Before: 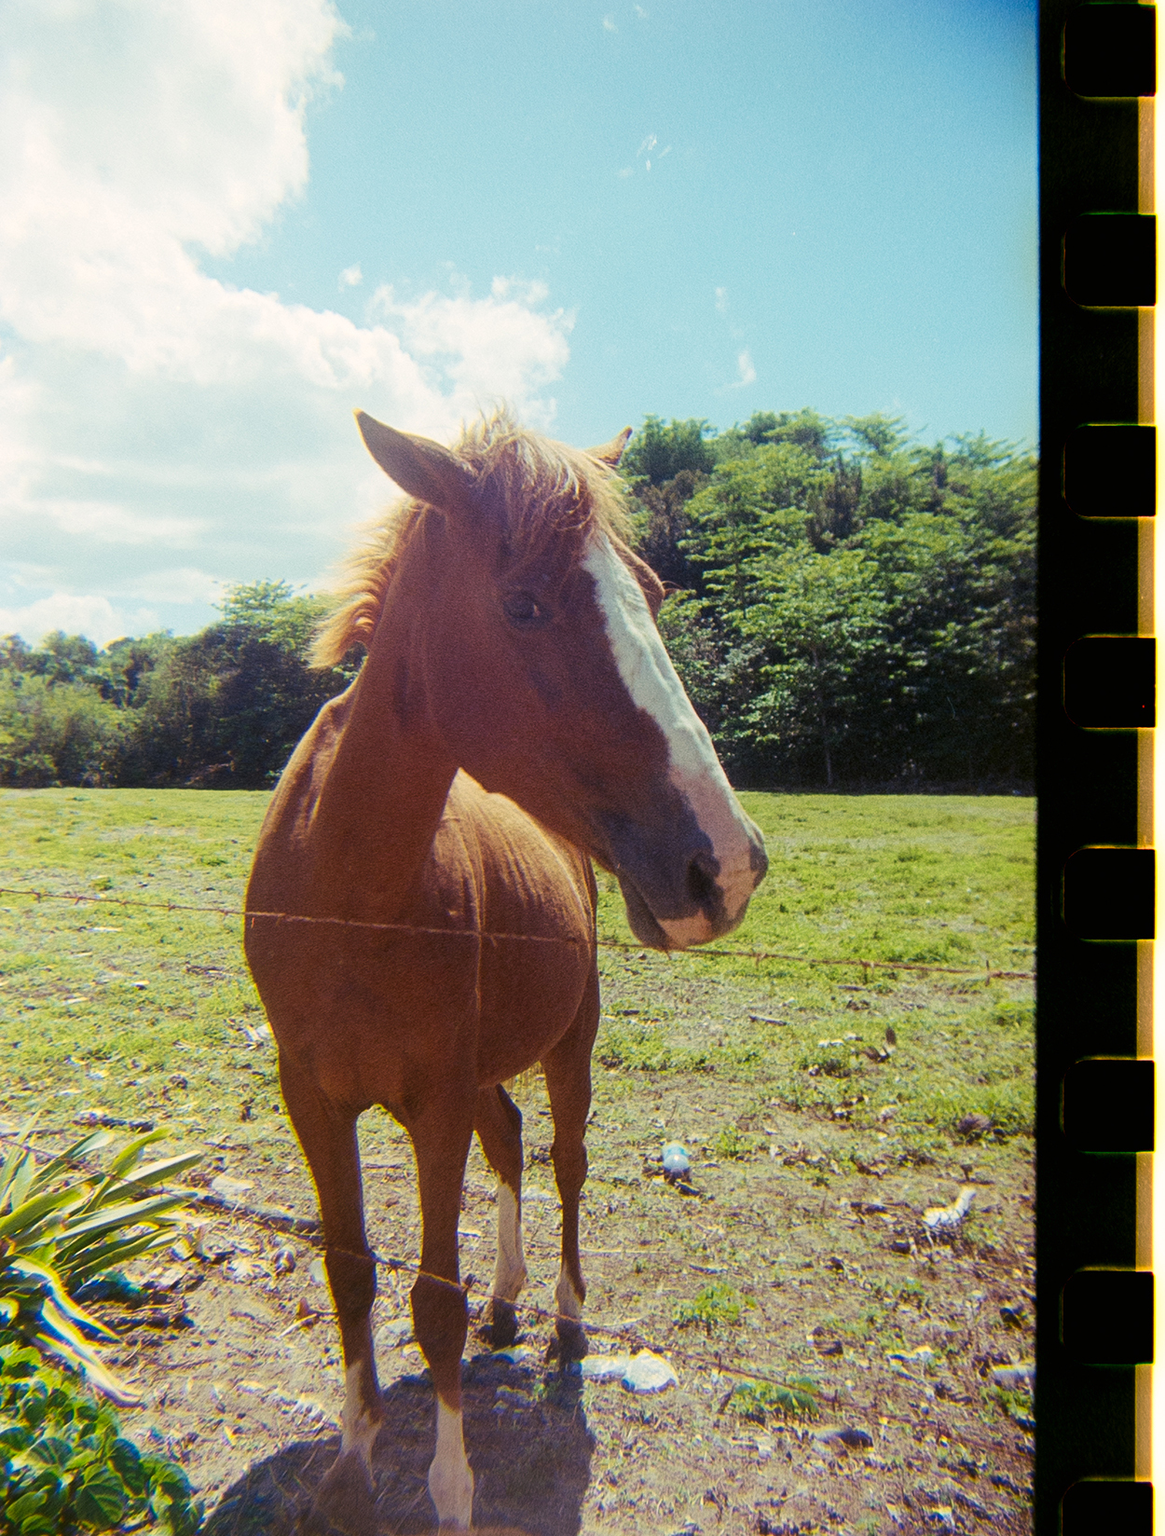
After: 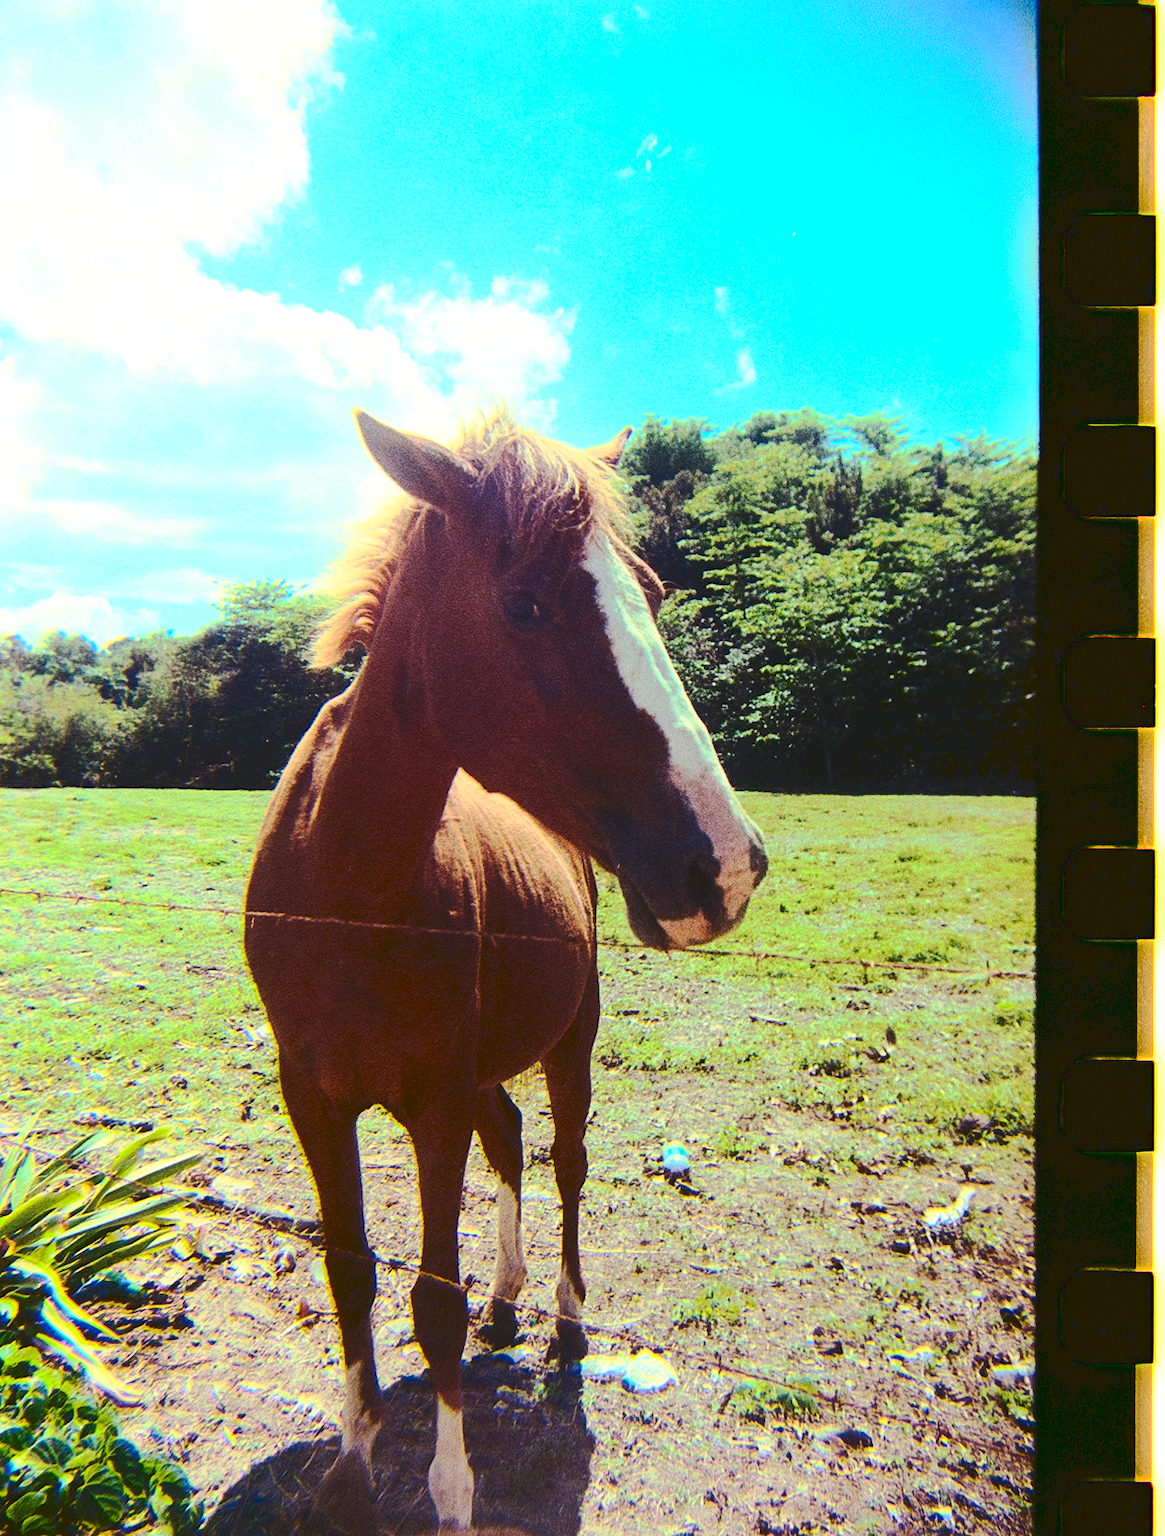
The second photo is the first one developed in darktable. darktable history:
white balance: red 0.986, blue 1.01
contrast brightness saturation: contrast 0.4, brightness 0.05, saturation 0.25
exposure: black level correction 0, exposure 1 EV, compensate exposure bias true, compensate highlight preservation false
grain: coarseness 0.09 ISO
tone curve: curves: ch0 [(0, 0) (0.003, 0.098) (0.011, 0.099) (0.025, 0.103) (0.044, 0.114) (0.069, 0.13) (0.1, 0.142) (0.136, 0.161) (0.177, 0.189) (0.224, 0.224) (0.277, 0.266) (0.335, 0.32) (0.399, 0.38) (0.468, 0.45) (0.543, 0.522) (0.623, 0.598) (0.709, 0.669) (0.801, 0.731) (0.898, 0.786) (1, 1)], preserve colors none
